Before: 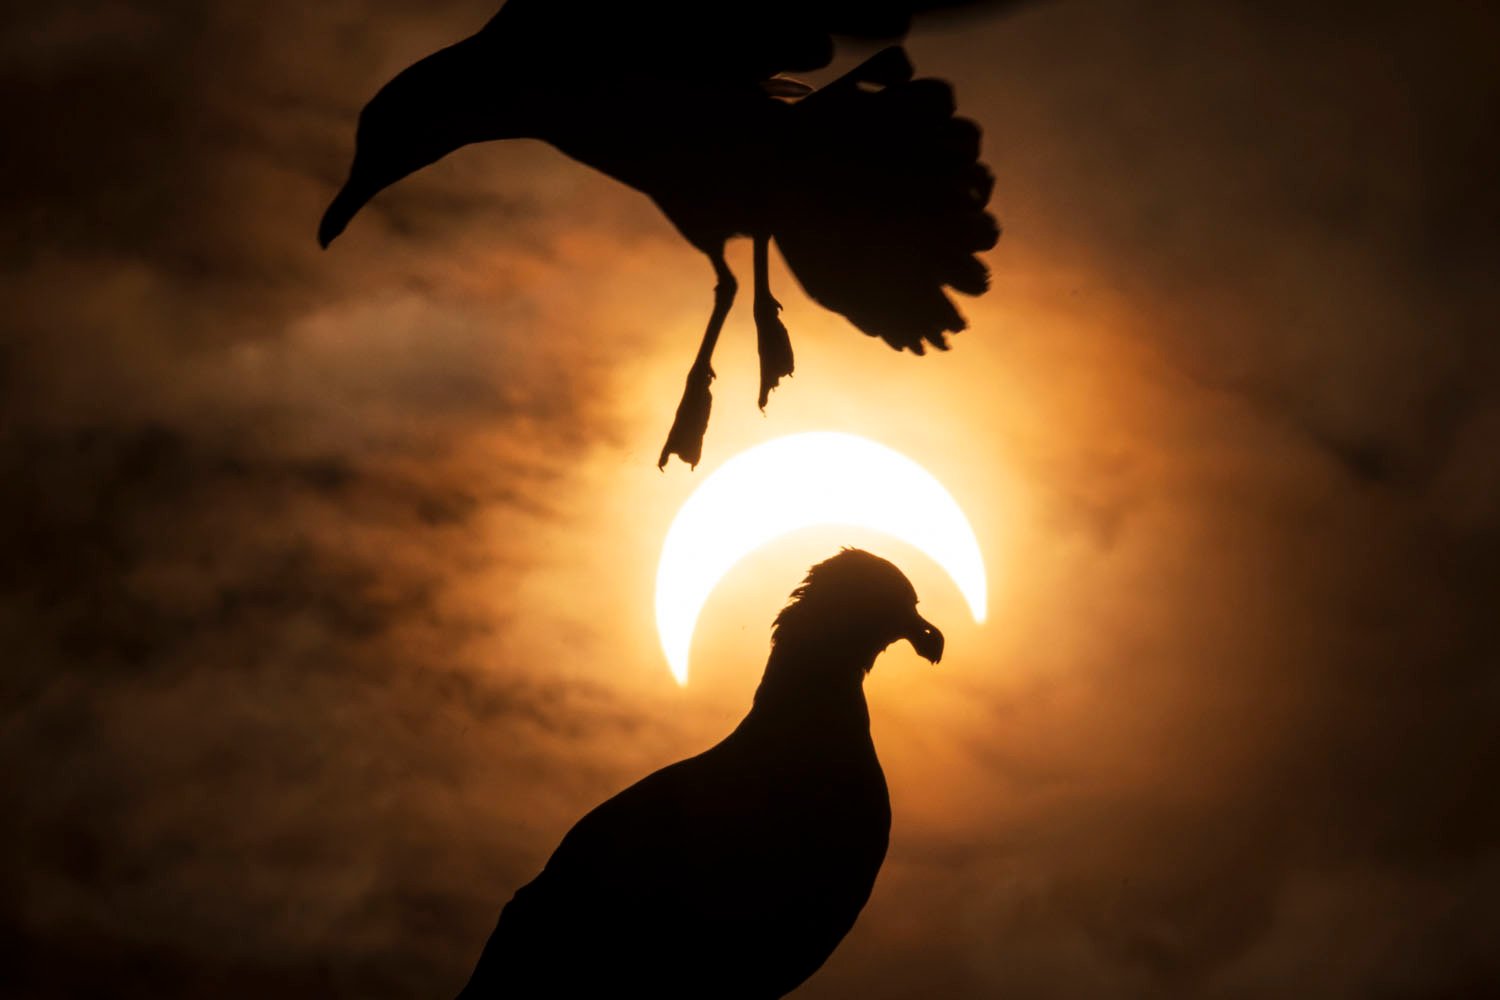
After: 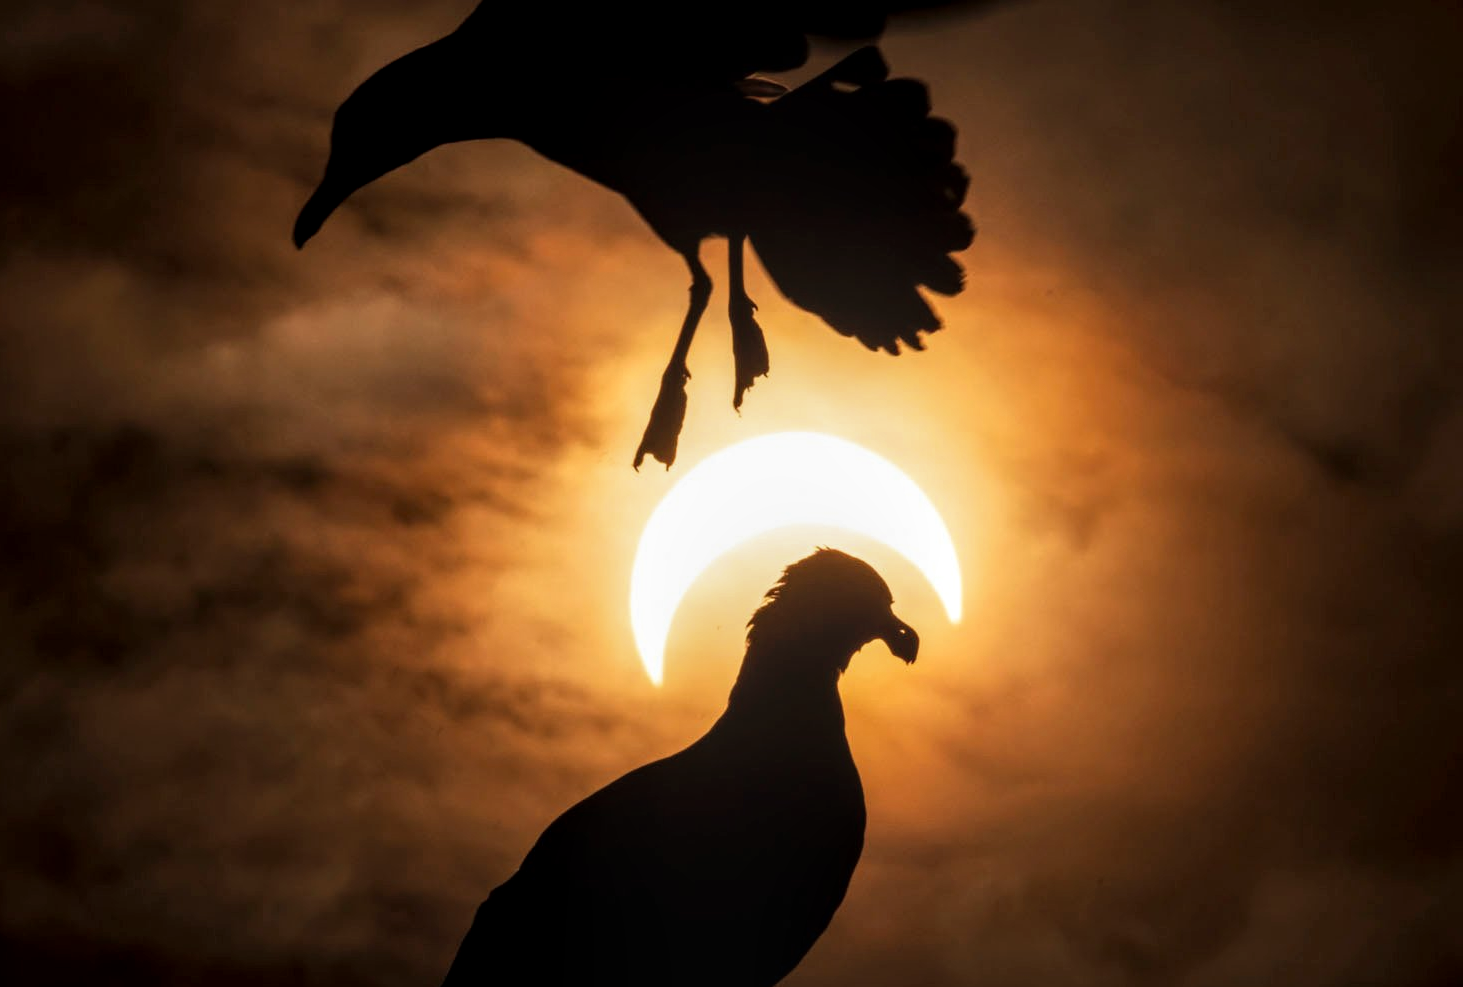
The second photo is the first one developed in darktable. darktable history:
crop and rotate: left 1.774%, right 0.633%, bottom 1.28%
local contrast: on, module defaults
